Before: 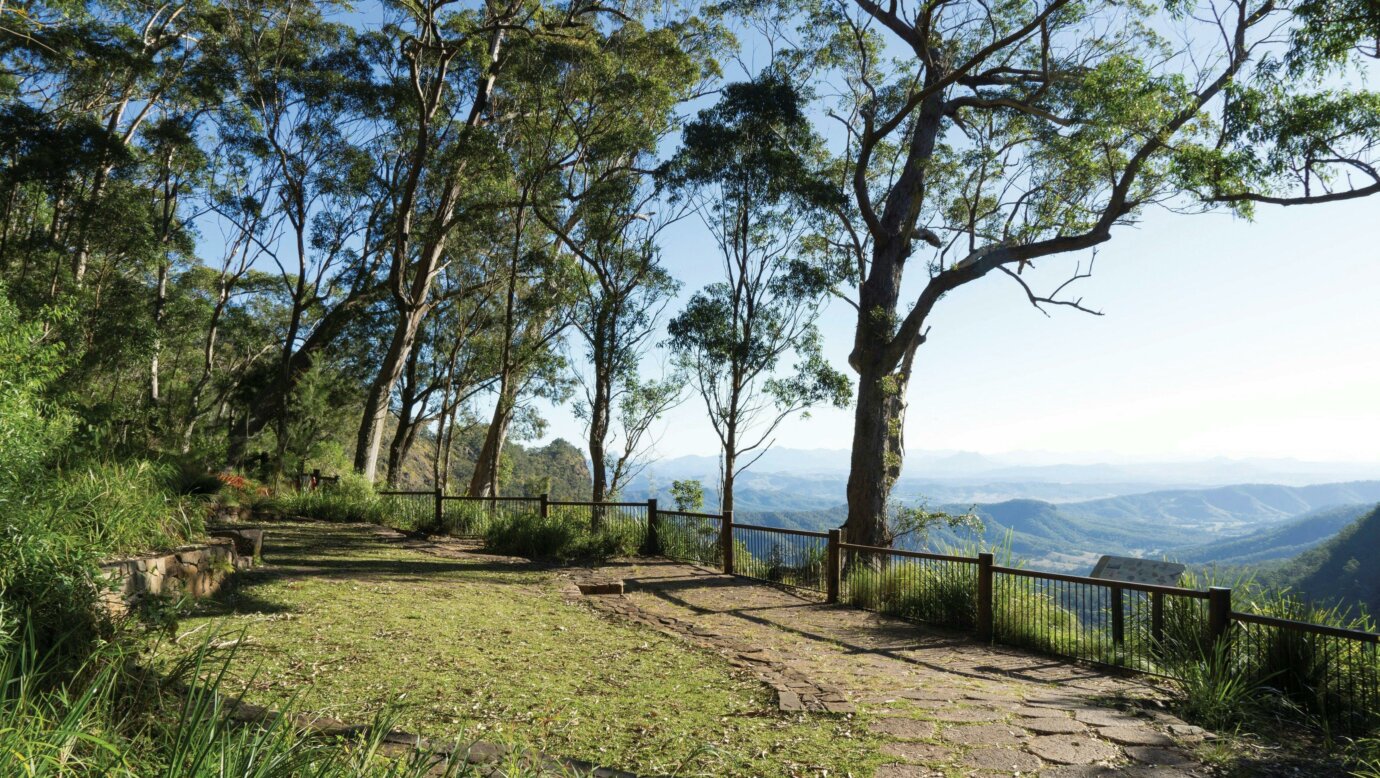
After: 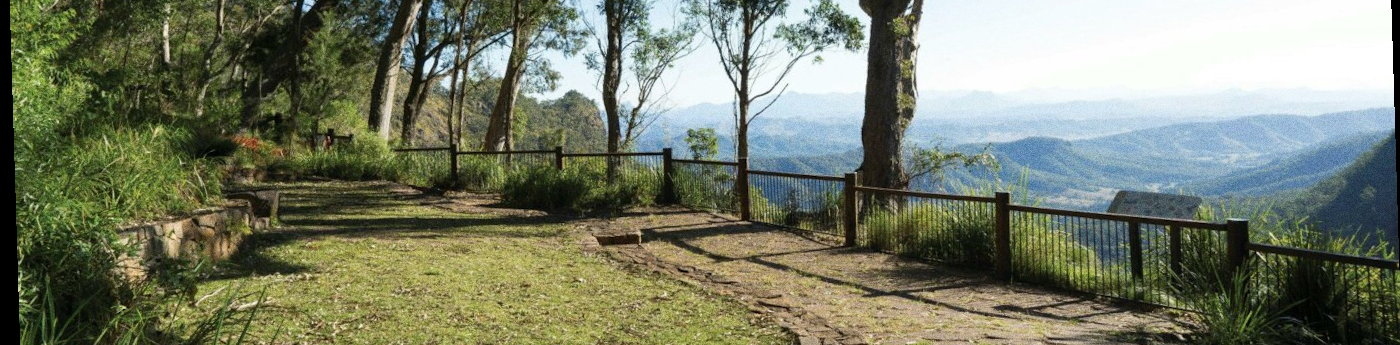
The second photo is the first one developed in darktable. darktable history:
crop: top 45.551%, bottom 12.262%
grain: coarseness 9.61 ISO, strength 35.62%
rotate and perspective: rotation -1.75°, automatic cropping off
